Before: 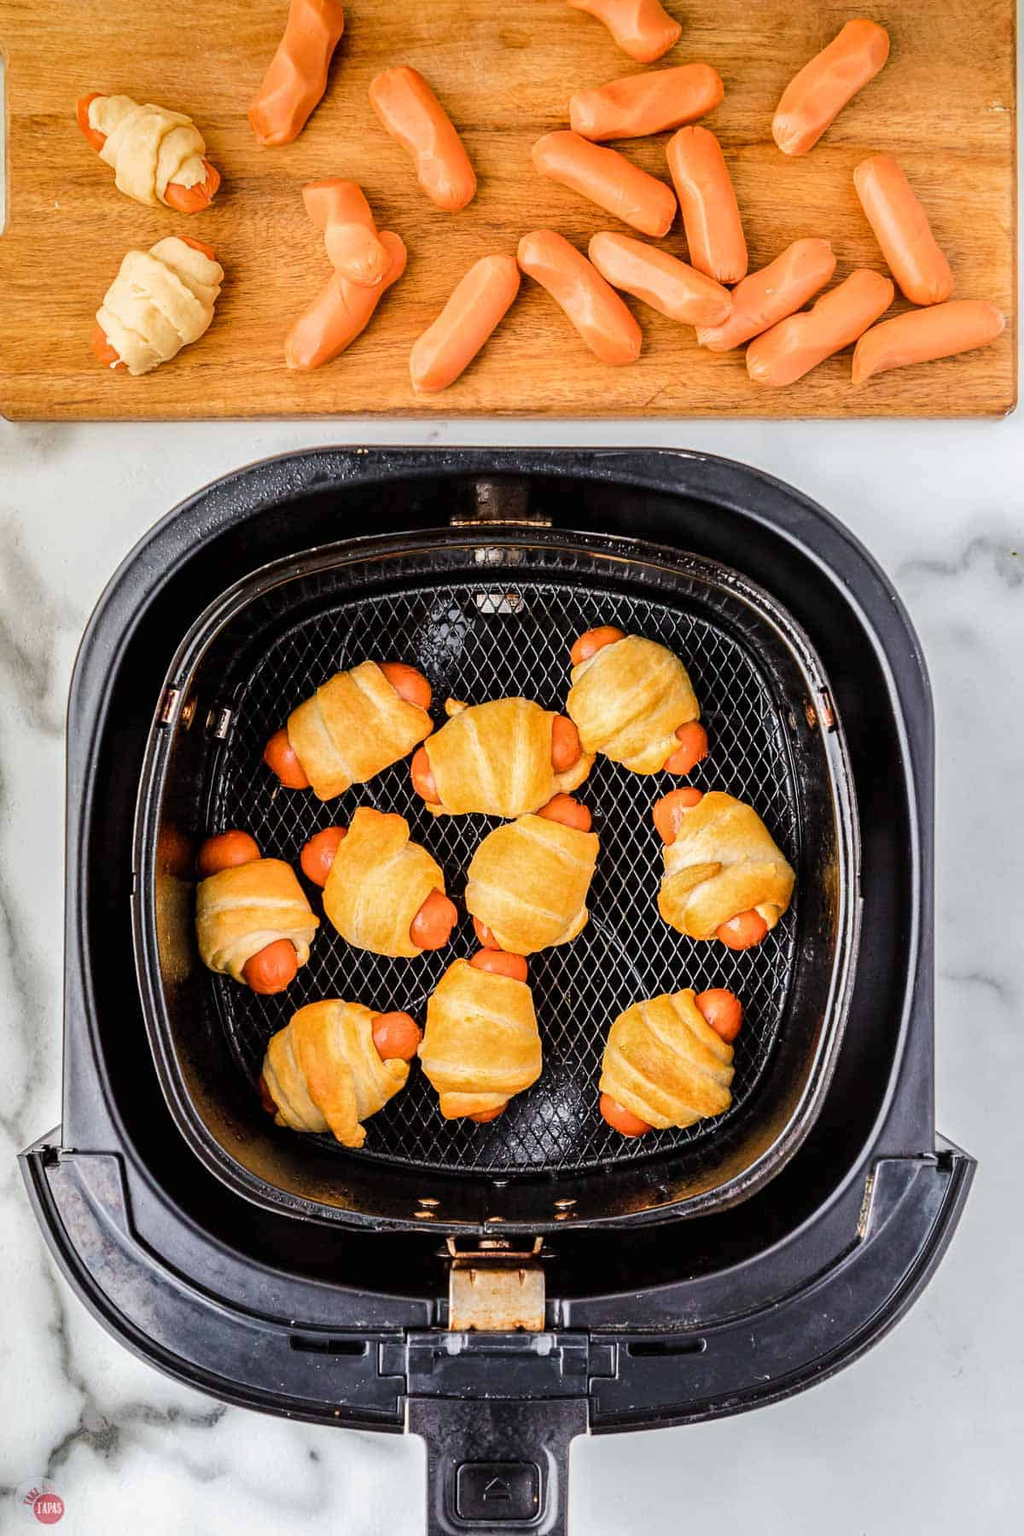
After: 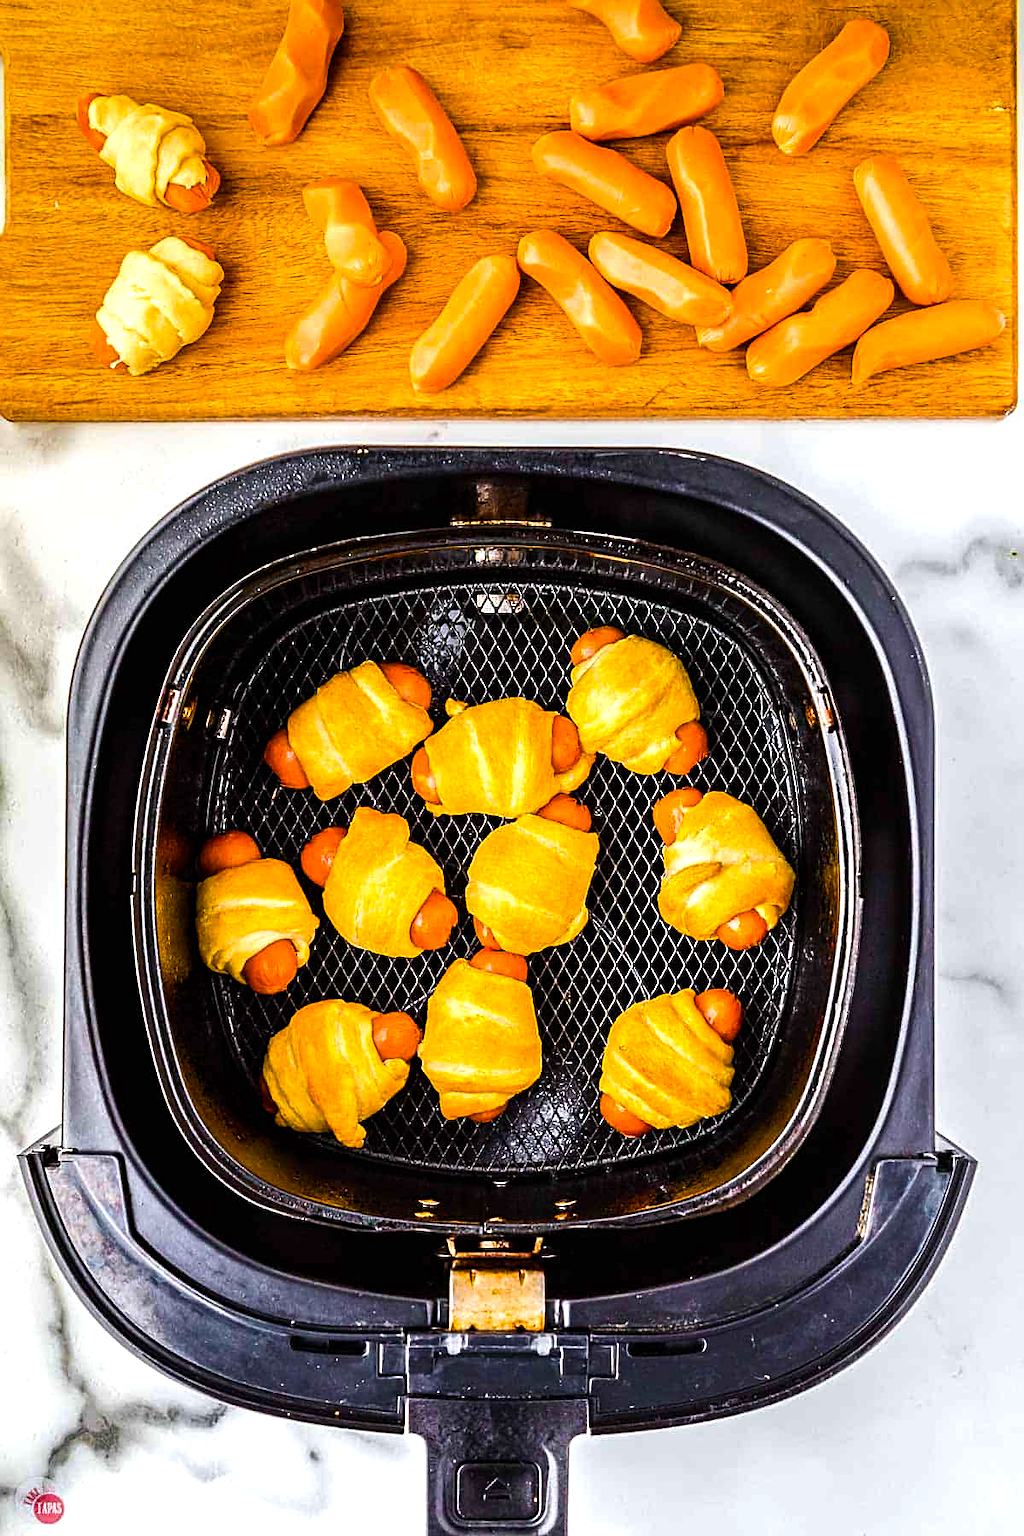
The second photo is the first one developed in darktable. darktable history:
sharpen: on, module defaults
color balance rgb: linear chroma grading › global chroma 9%, perceptual saturation grading › global saturation 36%, perceptual saturation grading › shadows 35%, perceptual brilliance grading › global brilliance 15%, perceptual brilliance grading › shadows -35%, global vibrance 15%
